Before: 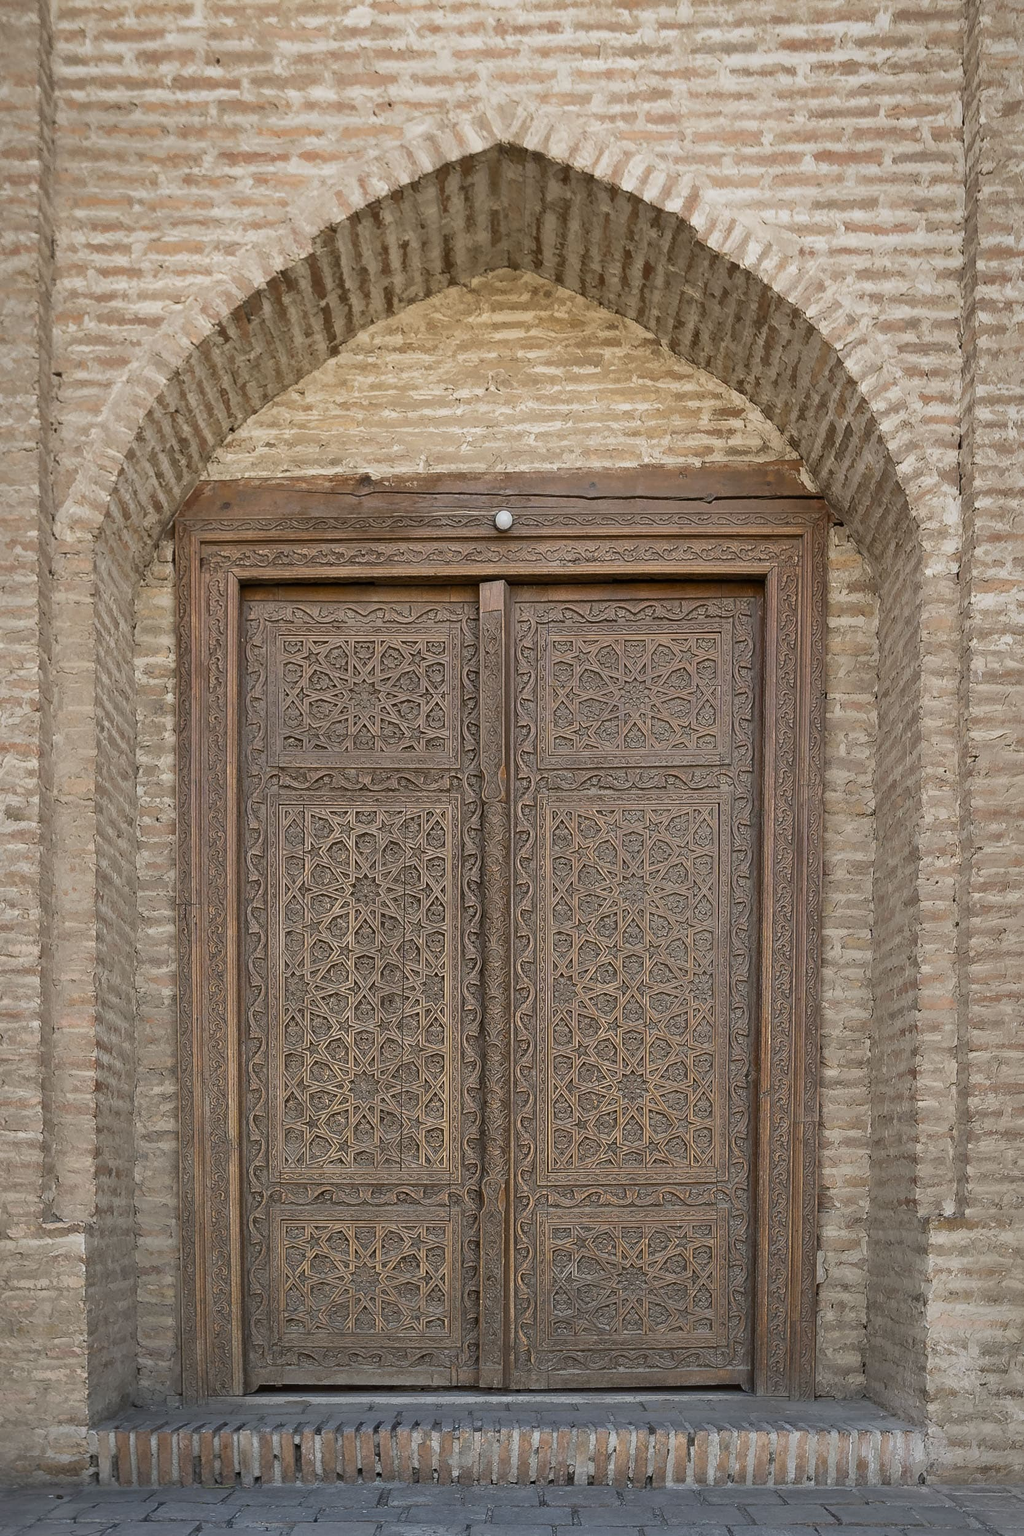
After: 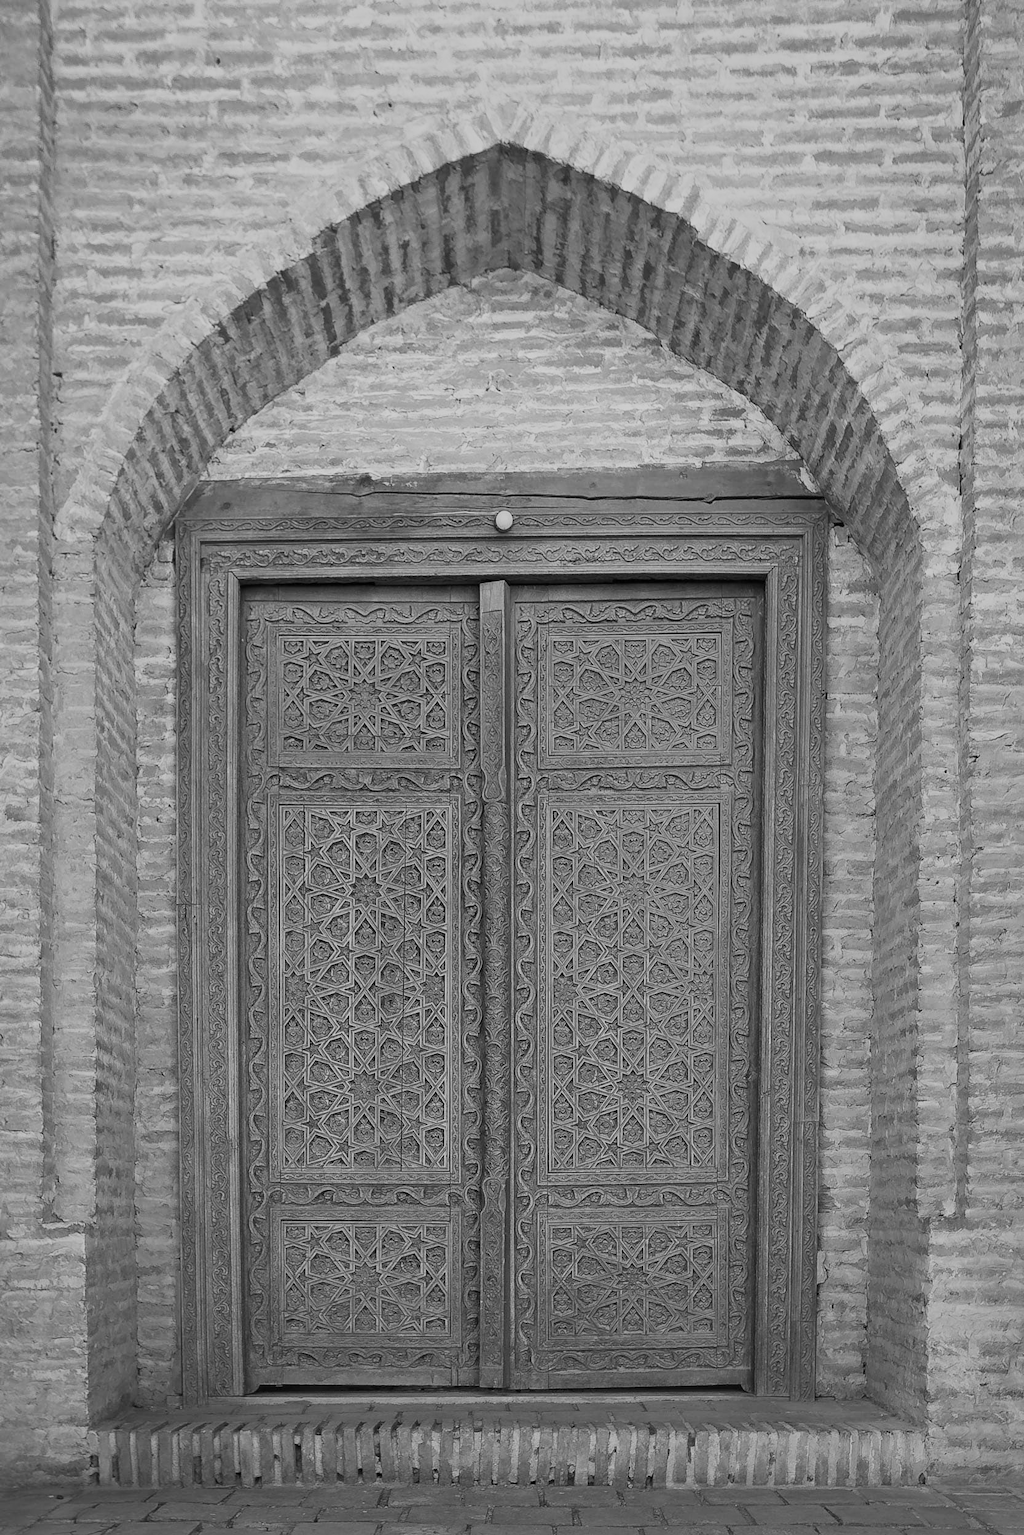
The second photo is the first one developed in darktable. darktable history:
base curve: curves: ch0 [(0, 0) (0.557, 0.834) (1, 1)]
color balance rgb: perceptual saturation grading › global saturation 3.7%, global vibrance 5.56%, contrast 3.24%
monochrome: a 79.32, b 81.83, size 1.1
